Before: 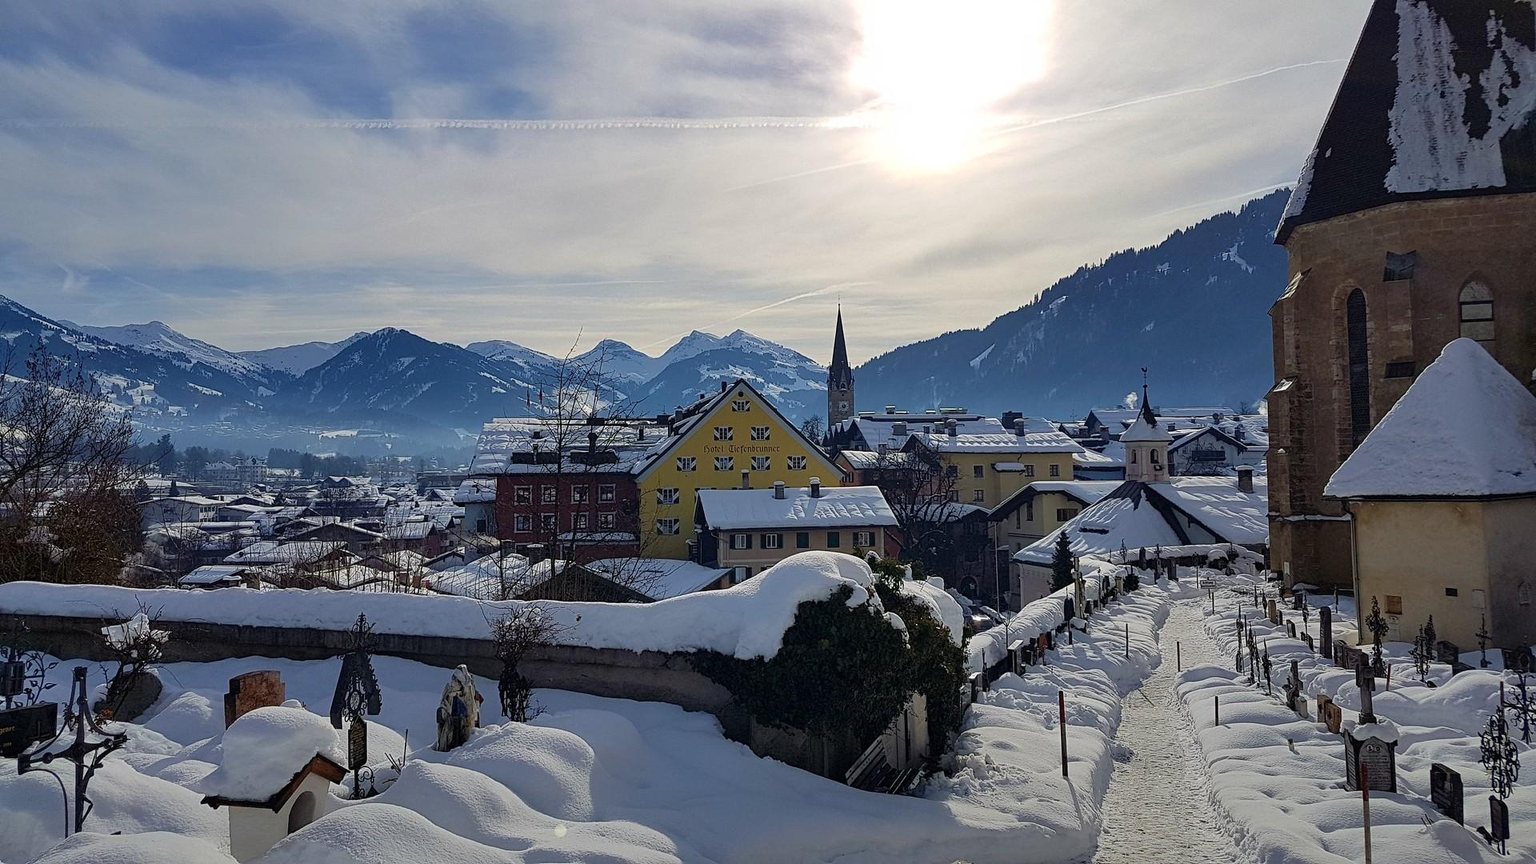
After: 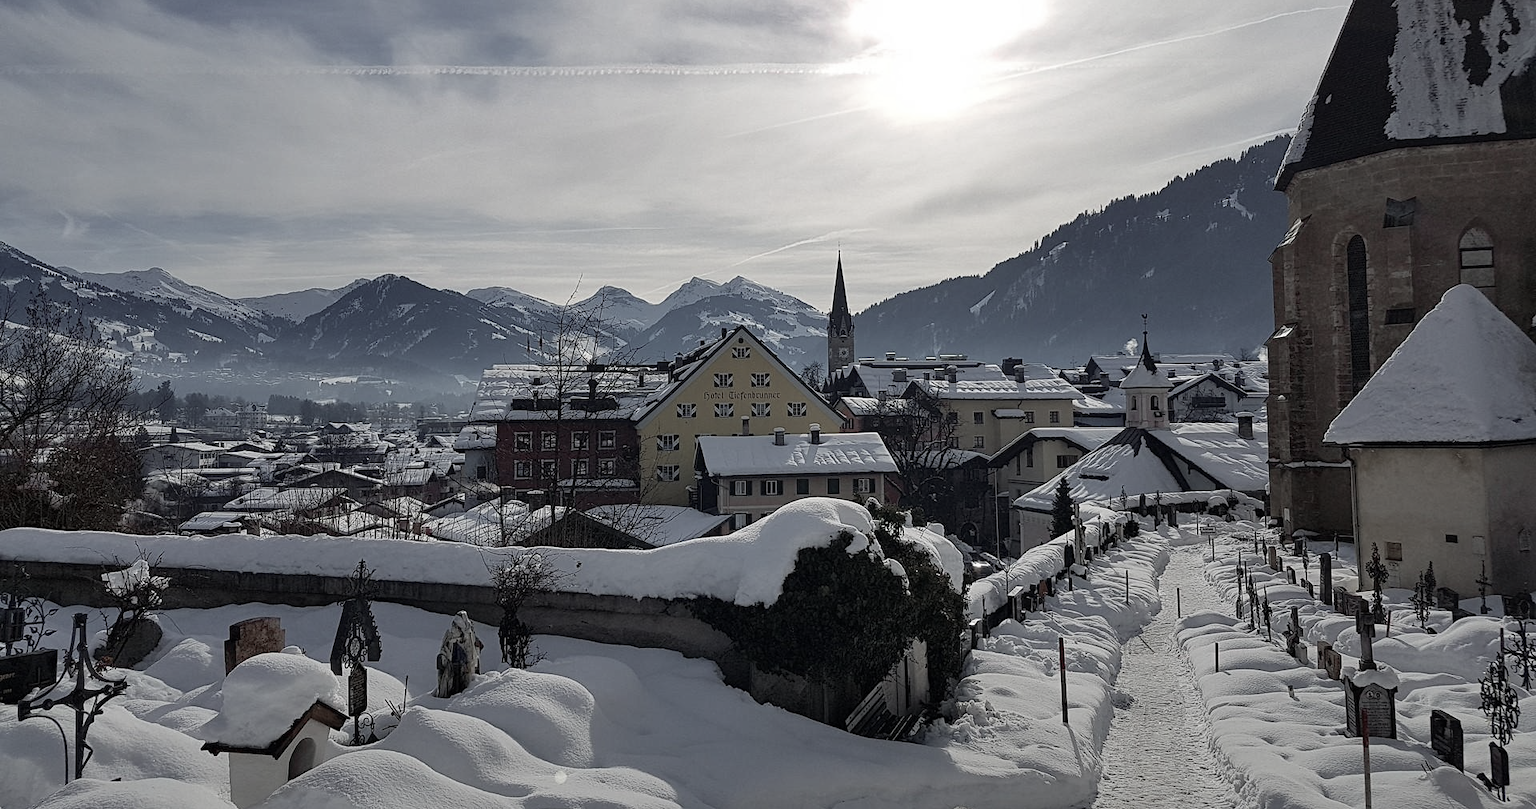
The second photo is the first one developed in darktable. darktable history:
crop and rotate: top 6.25%
color zones: curves: ch1 [(0, 0.34) (0.143, 0.164) (0.286, 0.152) (0.429, 0.176) (0.571, 0.173) (0.714, 0.188) (0.857, 0.199) (1, 0.34)]
rgb levels: preserve colors max RGB
